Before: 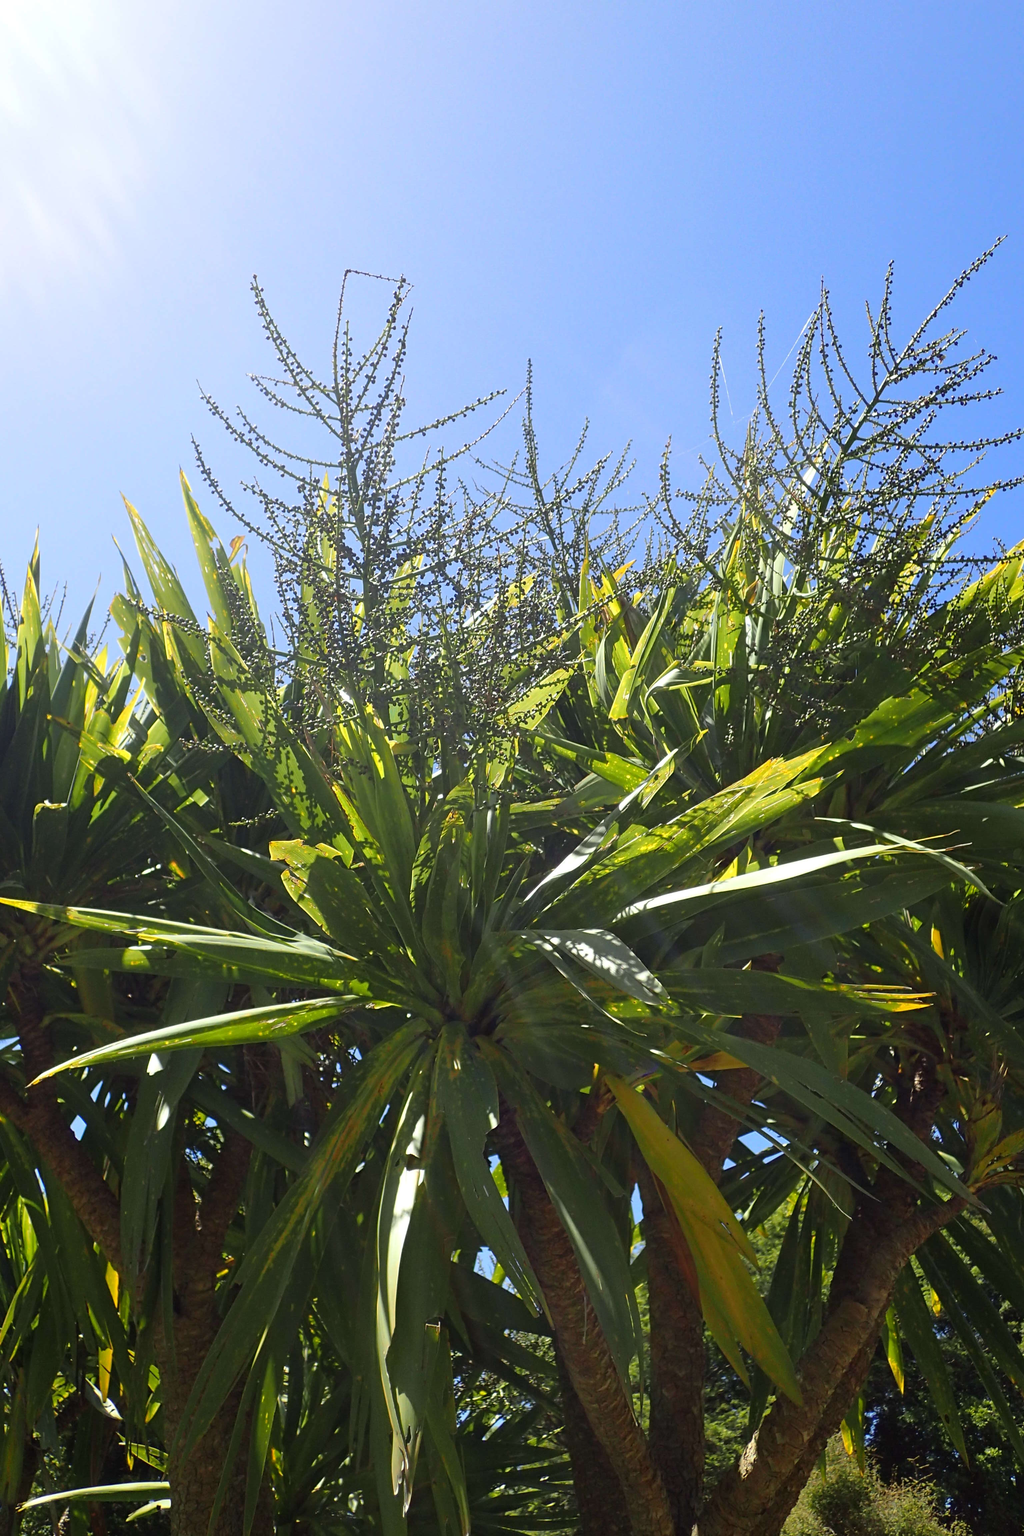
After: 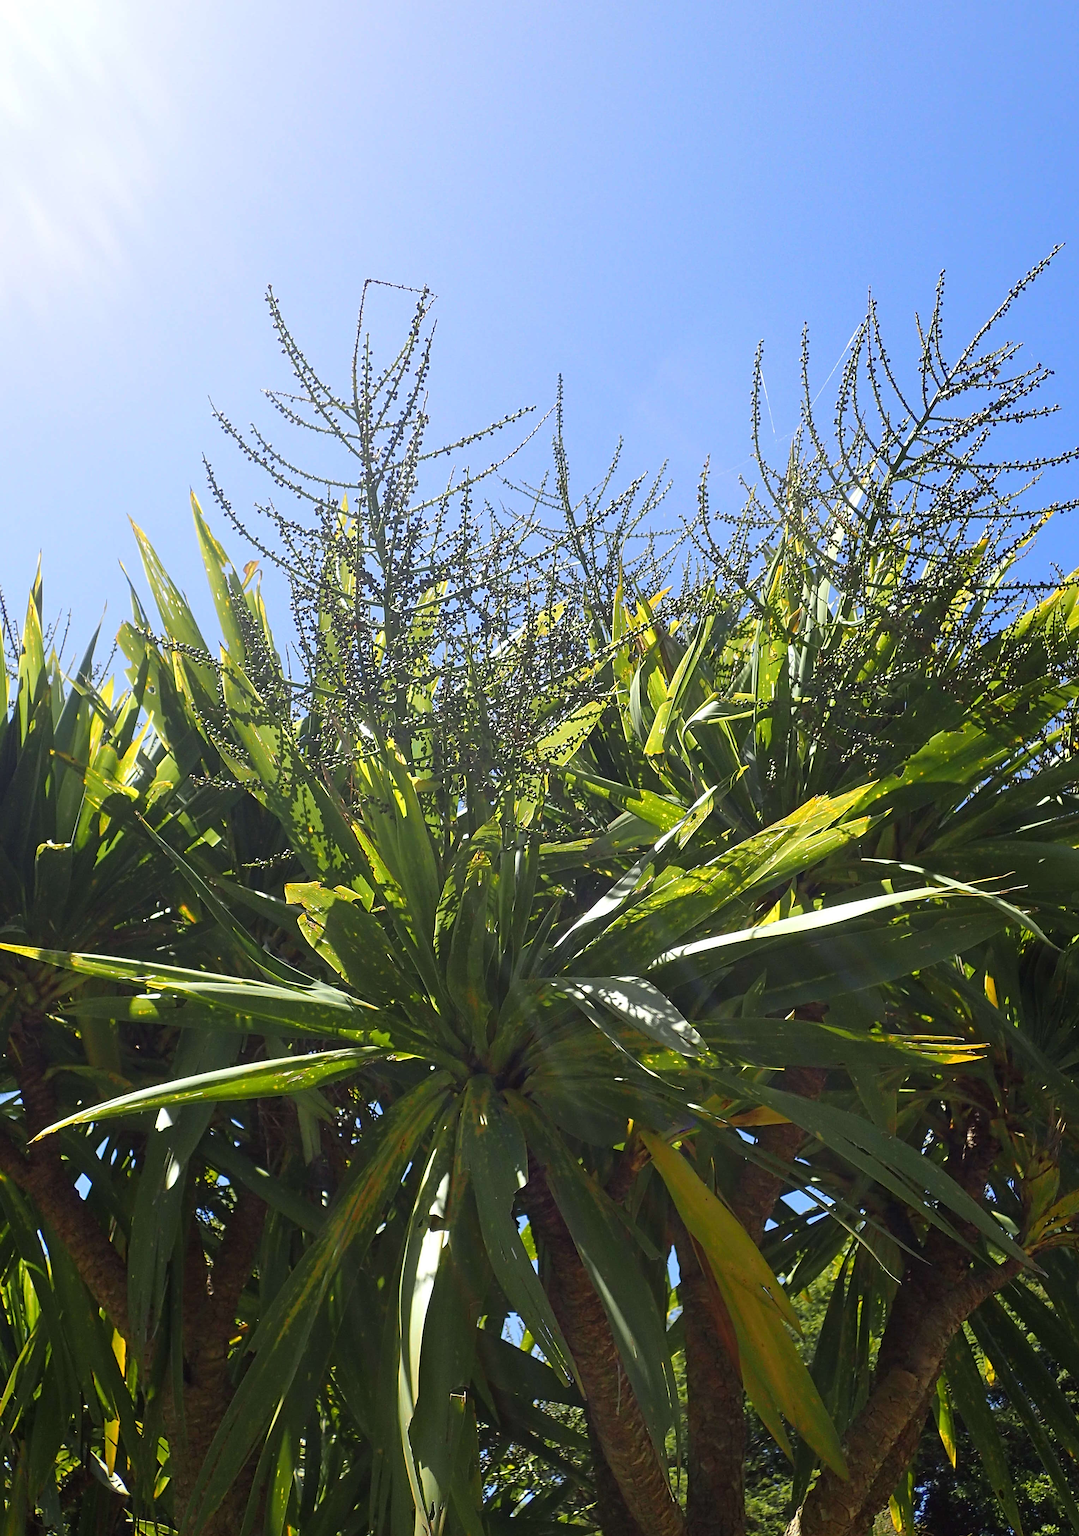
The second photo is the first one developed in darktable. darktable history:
sharpen: on, module defaults
crop: top 0.378%, right 0.257%, bottom 5.013%
